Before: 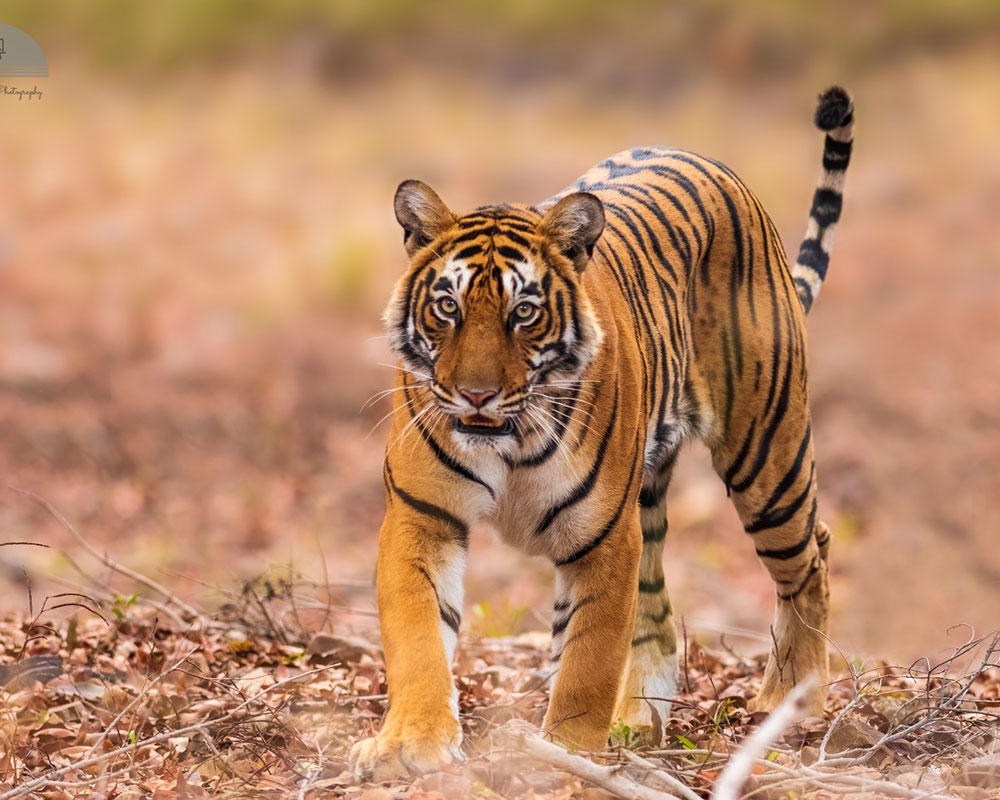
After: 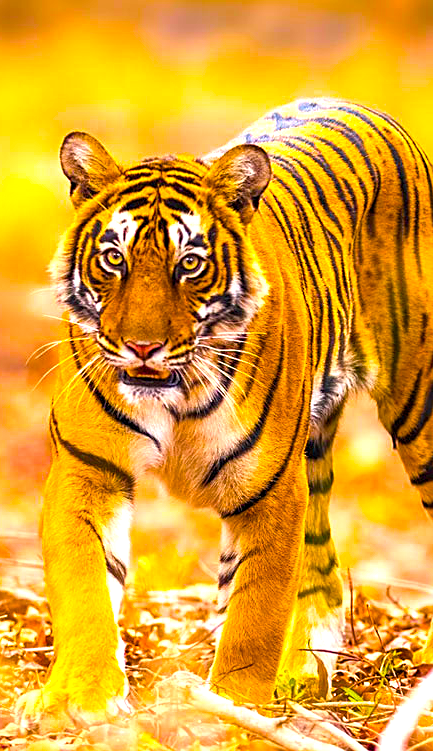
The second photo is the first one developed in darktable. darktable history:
color balance rgb: linear chroma grading › global chroma 42%, perceptual saturation grading › global saturation 42%, global vibrance 33%
crop: left 33.452%, top 6.025%, right 23.155%
exposure: black level correction 0, exposure 1 EV, compensate exposure bias true, compensate highlight preservation false
local contrast: highlights 100%, shadows 100%, detail 120%, midtone range 0.2
sharpen: on, module defaults
